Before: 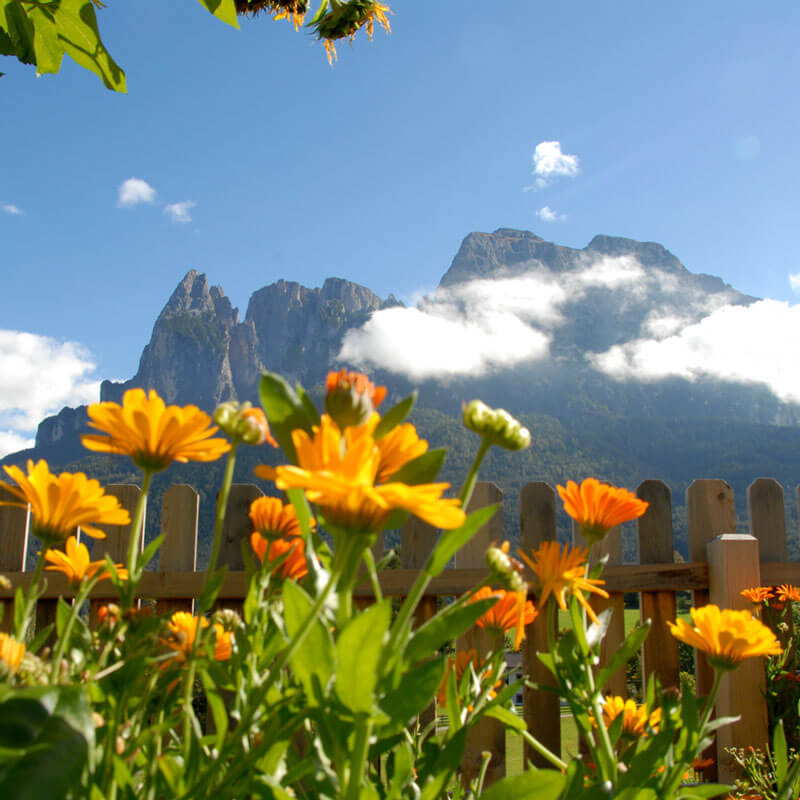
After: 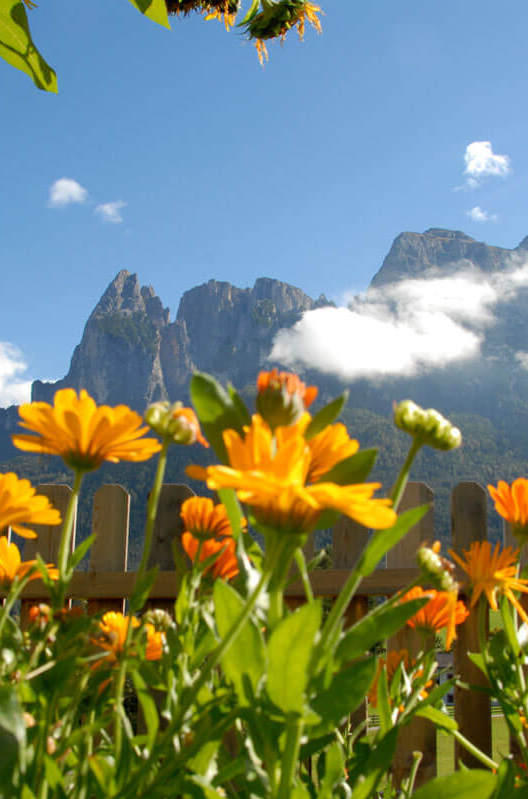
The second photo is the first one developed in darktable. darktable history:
crop and rotate: left 8.741%, right 25.153%
